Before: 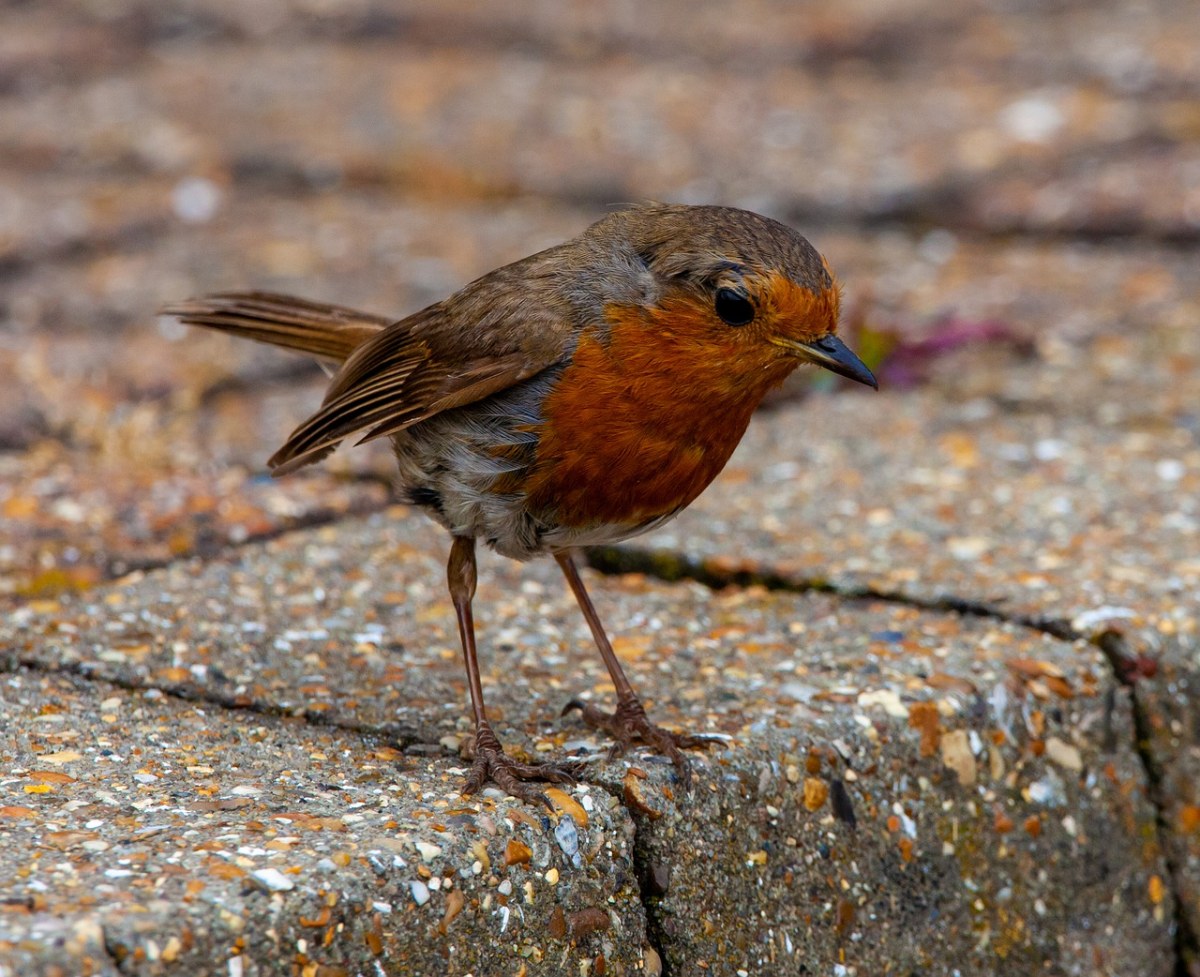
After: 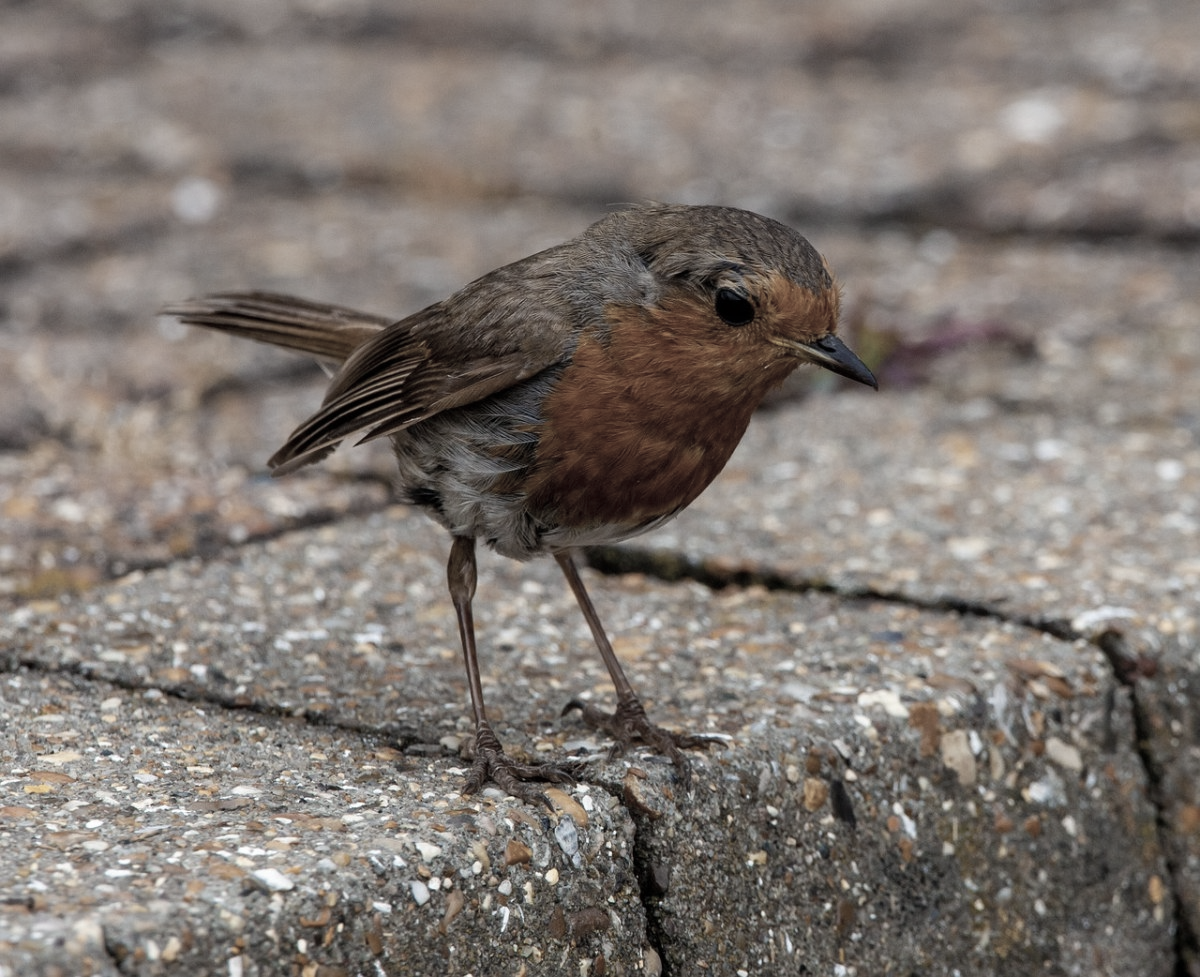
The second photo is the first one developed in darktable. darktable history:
color correction: highlights b* 0.032, saturation 0.359
